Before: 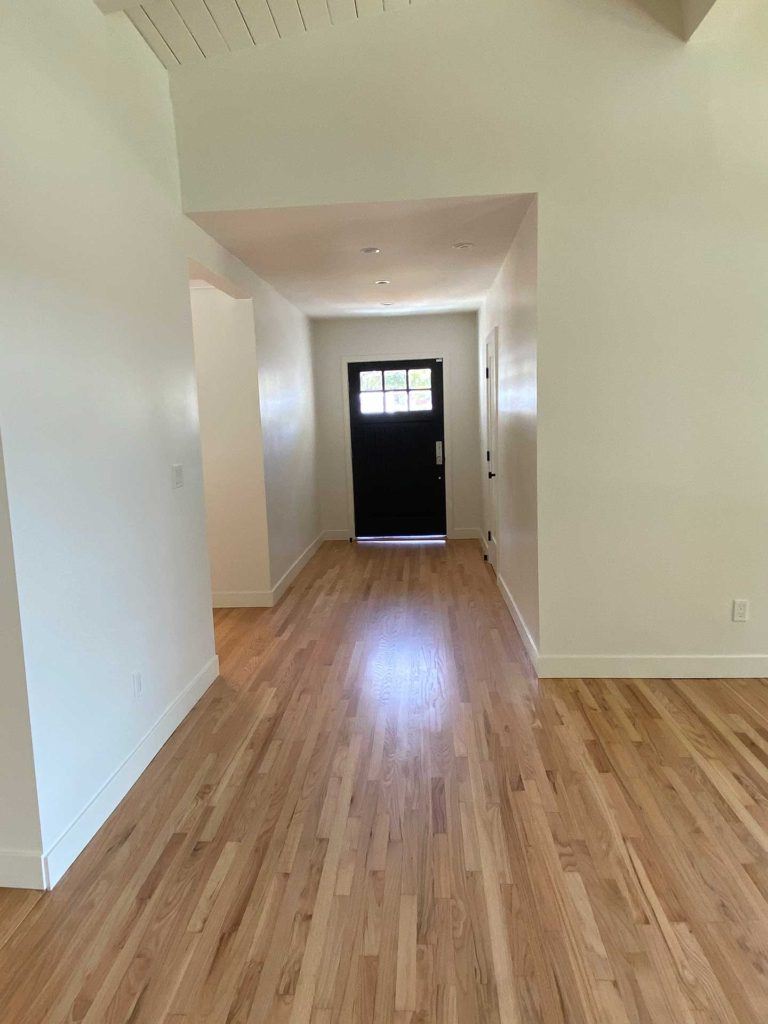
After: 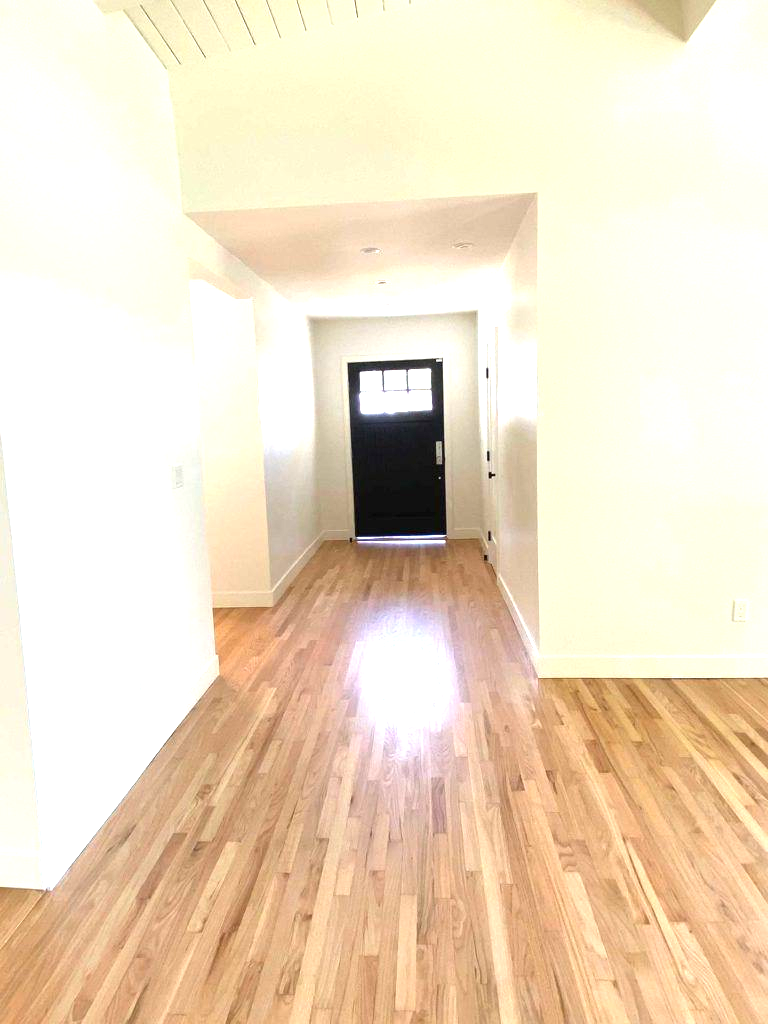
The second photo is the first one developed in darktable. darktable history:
exposure: black level correction 0, exposure 1.379 EV, compensate exposure bias true, compensate highlight preservation false
tone equalizer: on, module defaults
